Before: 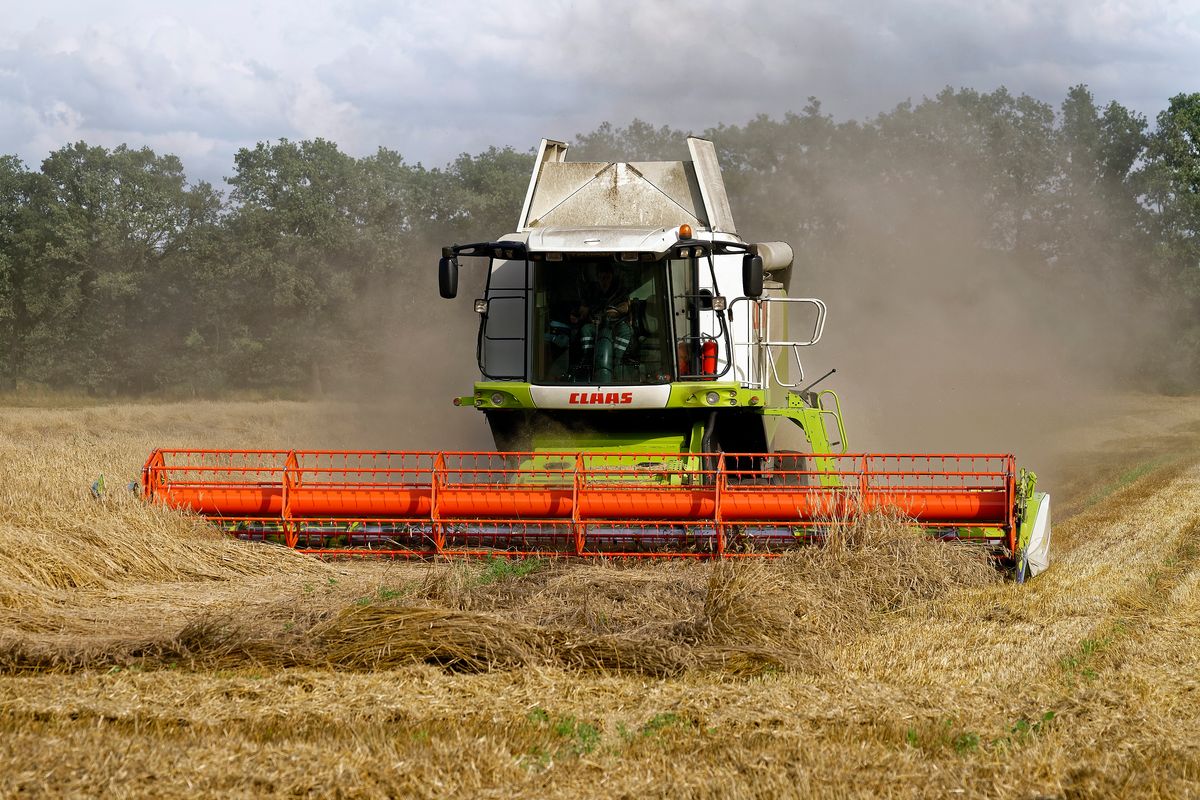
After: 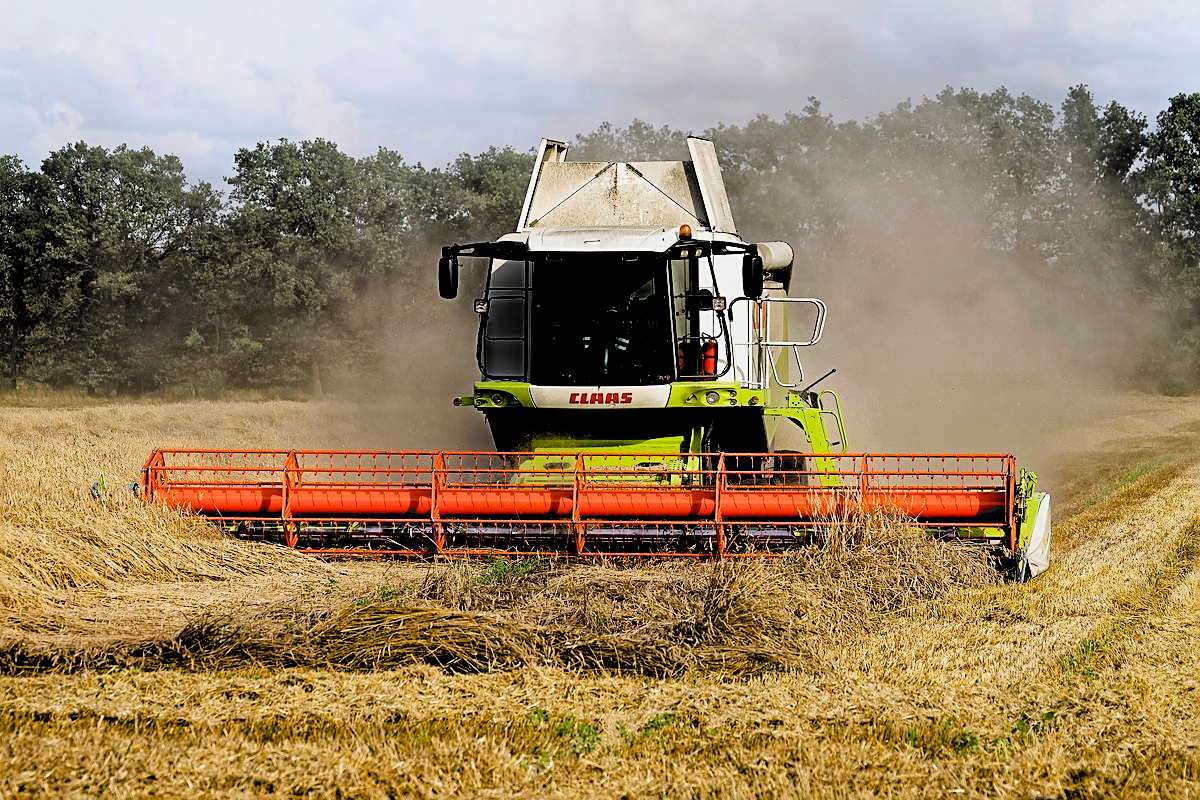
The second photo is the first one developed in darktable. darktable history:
filmic rgb: black relative exposure -5.14 EV, white relative exposure 3.98 EV, threshold 2.99 EV, hardness 2.88, contrast 1.401, highlights saturation mix -30.58%, color science v6 (2022), enable highlight reconstruction true
exposure: black level correction 0.033, exposure 0.322 EV, compensate highlight preservation false
sharpen: on, module defaults
